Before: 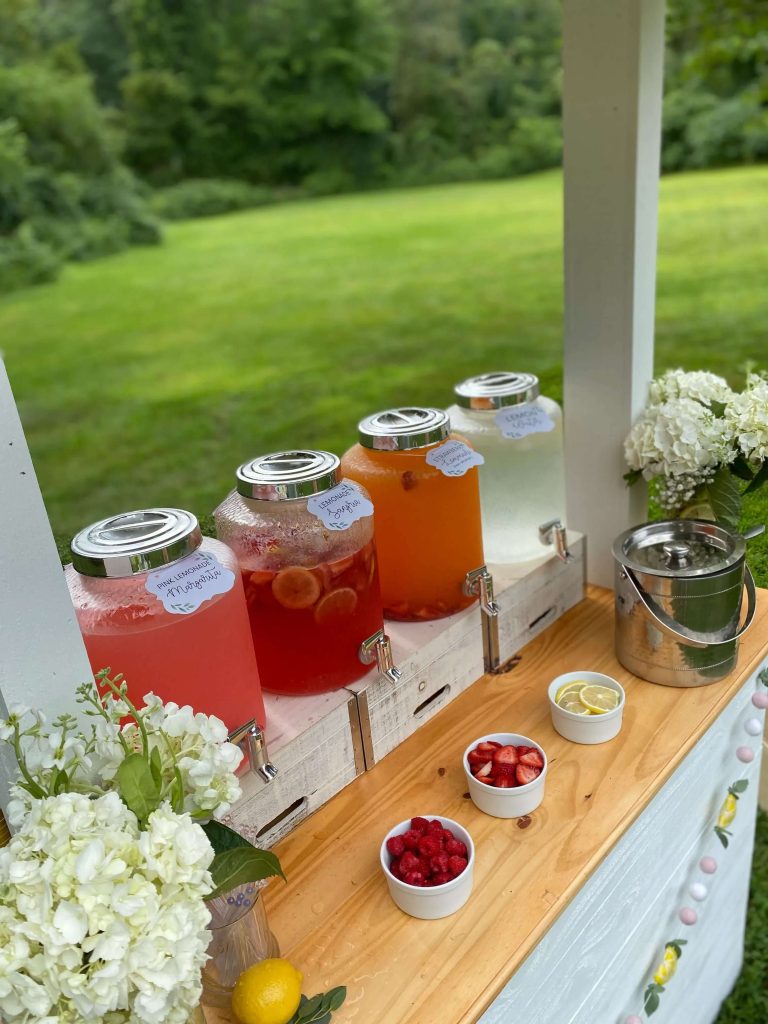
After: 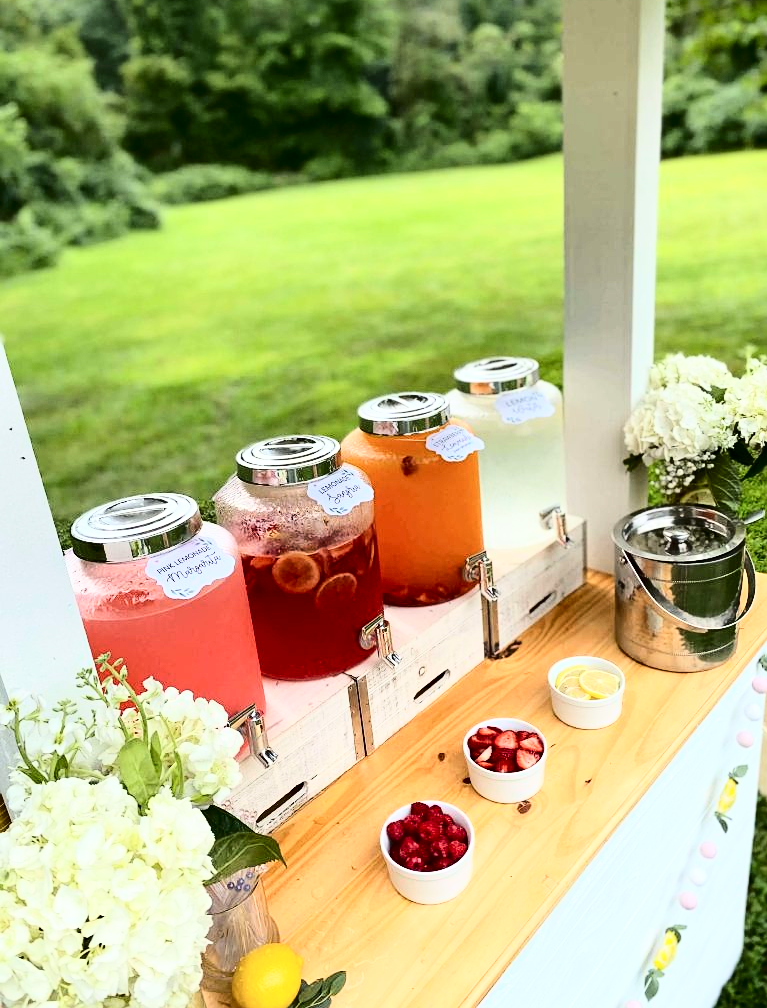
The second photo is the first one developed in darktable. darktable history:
crop: top 1.552%, right 0.056%
contrast brightness saturation: contrast 0.287
base curve: curves: ch0 [(0, 0) (0.028, 0.03) (0.121, 0.232) (0.46, 0.748) (0.859, 0.968) (1, 1)]
sharpen: radius 1.227, amount 0.291, threshold 0.081
